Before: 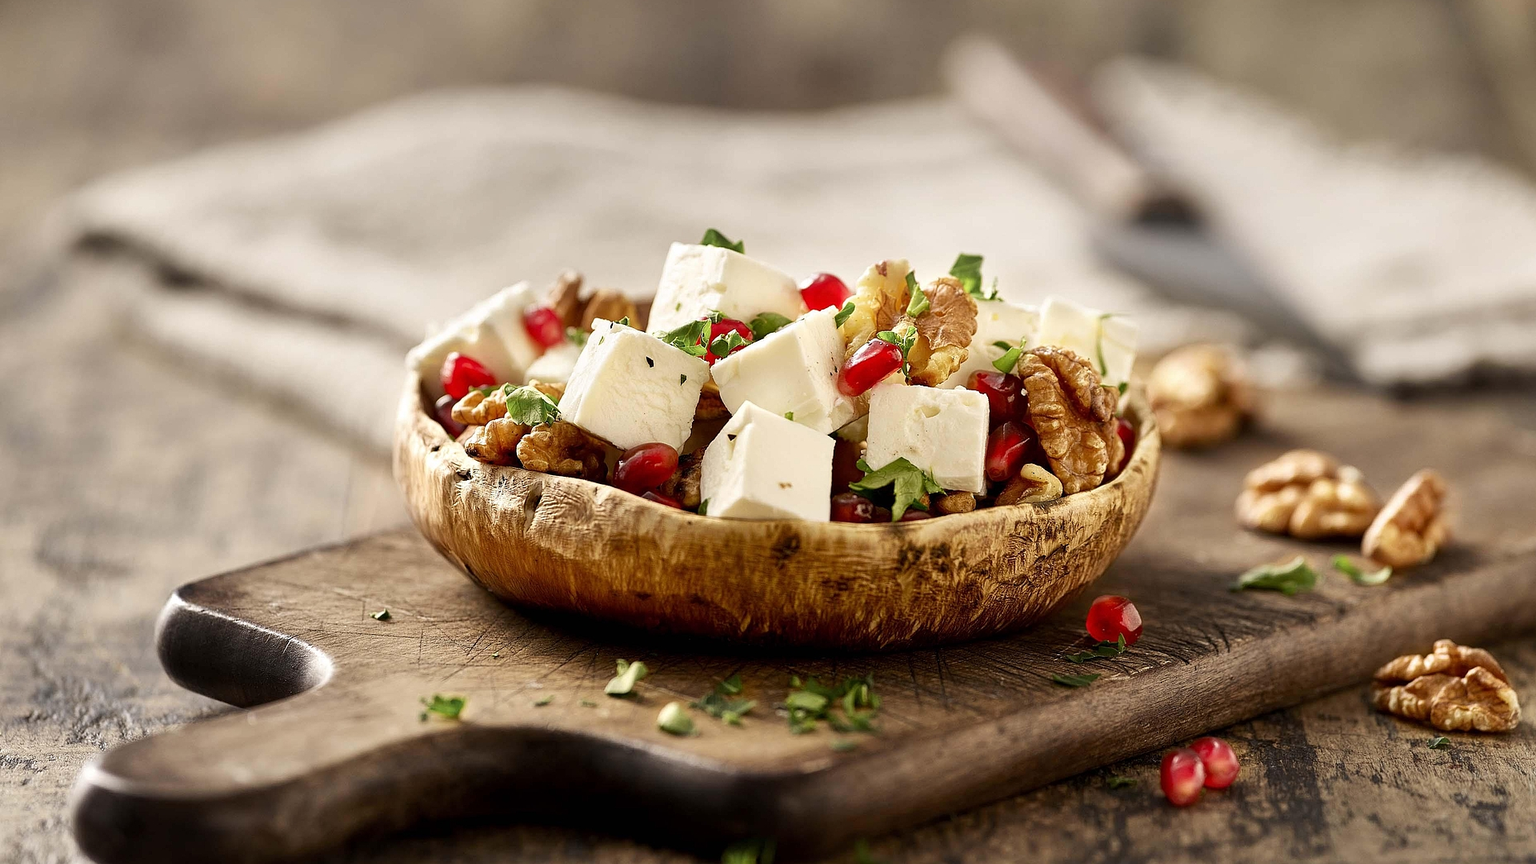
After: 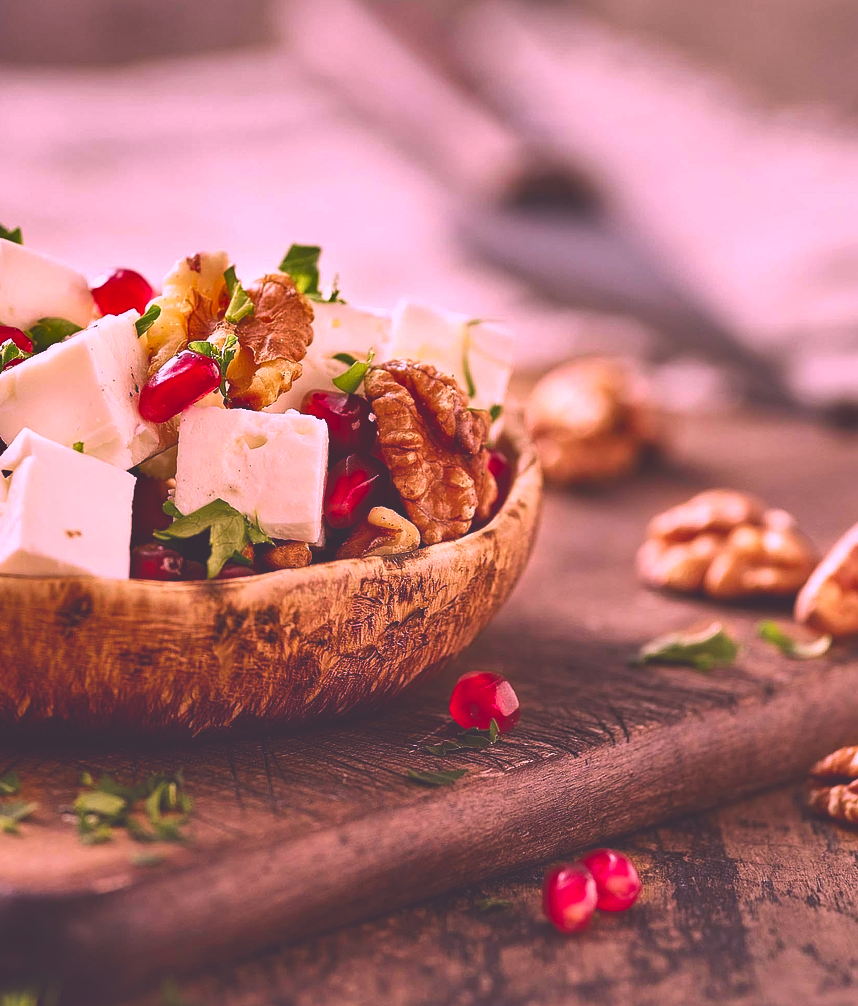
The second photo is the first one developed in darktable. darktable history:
color correction: highlights a* 19.11, highlights b* -11.43, saturation 1.63
contrast brightness saturation: saturation -0.159
exposure: black level correction -0.03, compensate highlight preservation false
crop: left 47.313%, top 6.833%, right 7.977%
color balance rgb: perceptual saturation grading › global saturation 0.48%, global vibrance 20%
shadows and highlights: soften with gaussian
